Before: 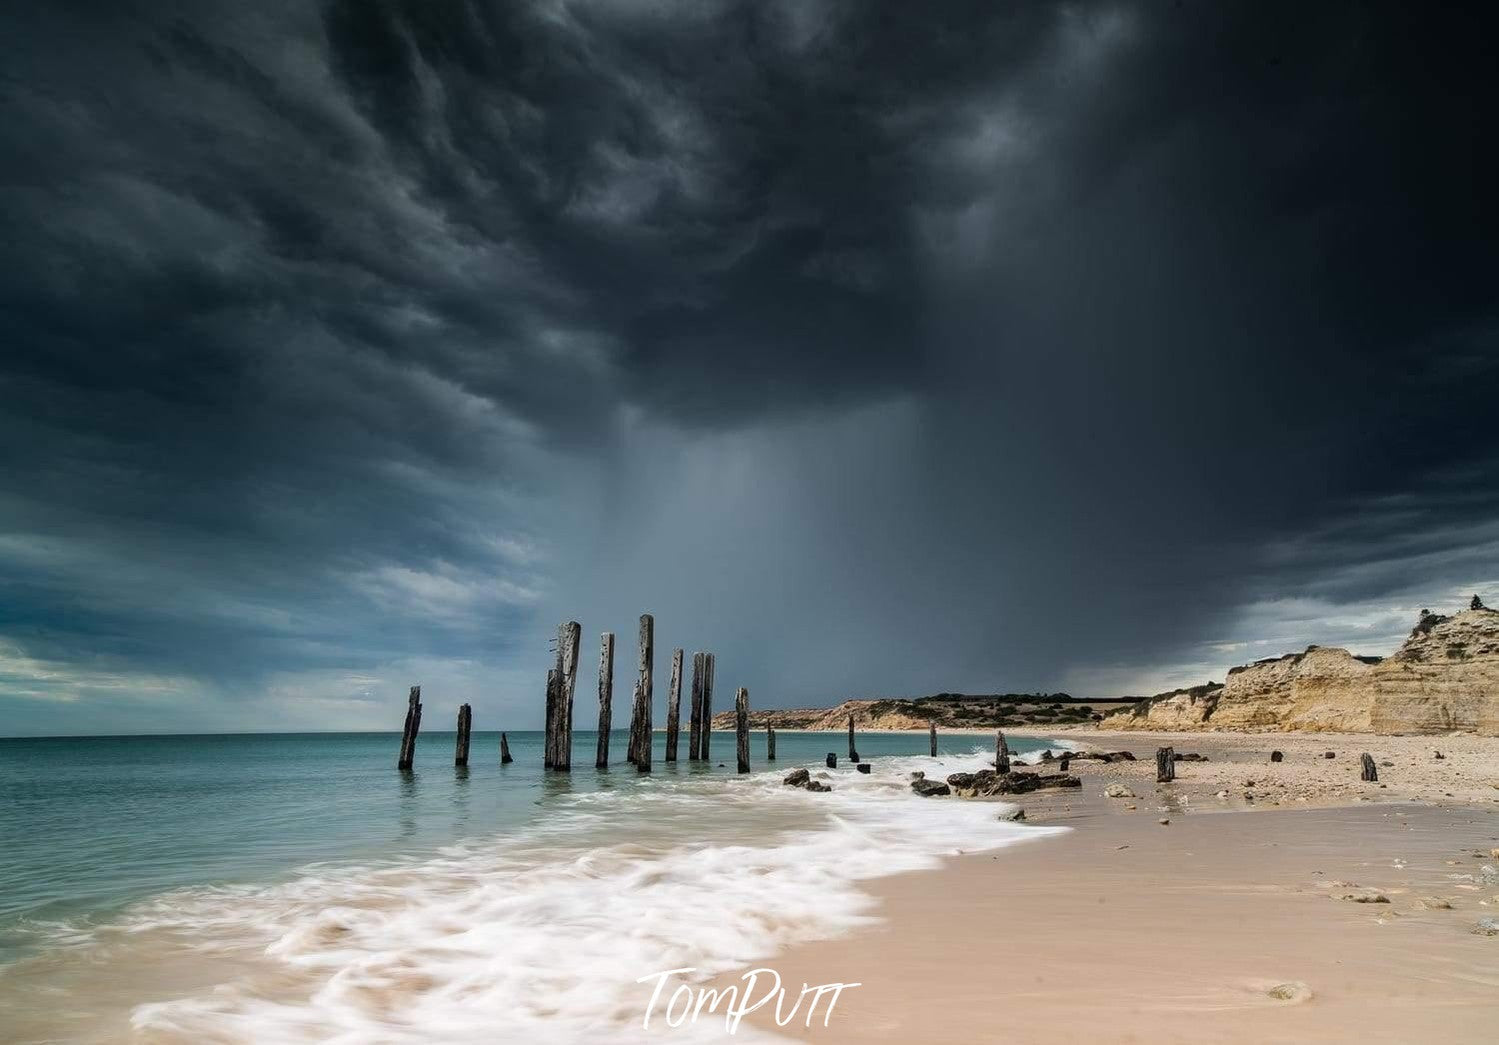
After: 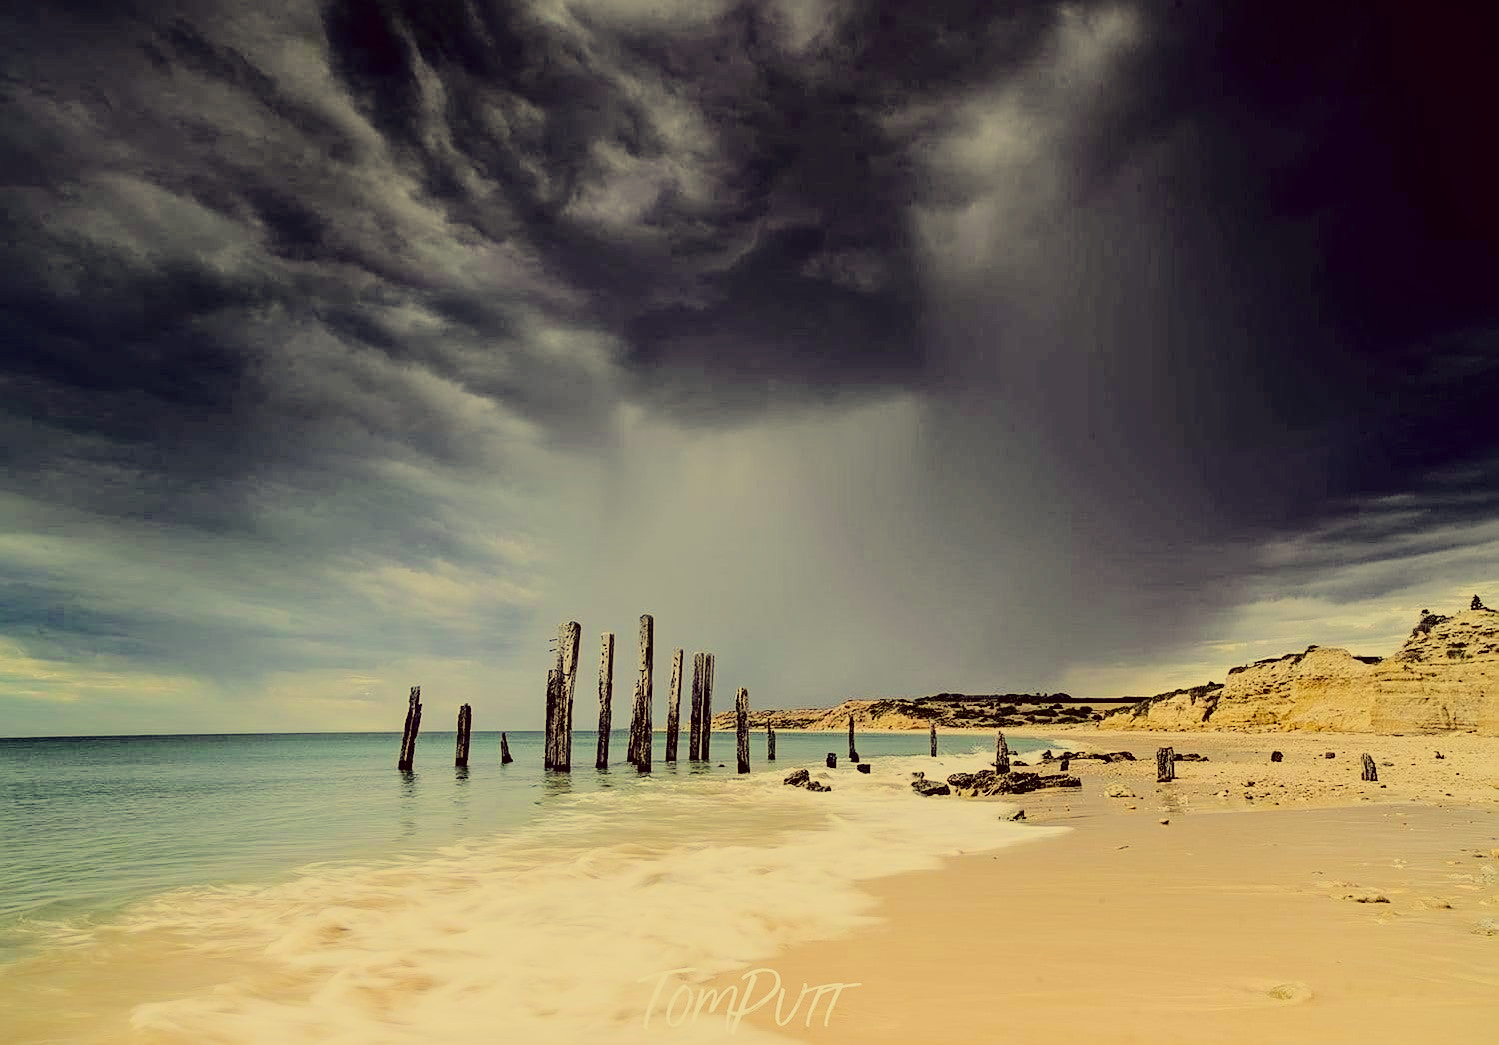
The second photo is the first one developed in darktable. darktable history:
exposure: exposure 0.379 EV, compensate exposure bias true, compensate highlight preservation false
sharpen: on, module defaults
color balance rgb: power › chroma 0.524%, power › hue 261.55°, perceptual saturation grading › global saturation -0.022%, global vibrance 33.44%
filmic rgb: black relative exposure -7.99 EV, white relative exposure 8.02 EV, hardness 2.42, latitude 10.23%, contrast 0.729, highlights saturation mix 9.19%, shadows ↔ highlights balance 2%
color correction: highlights a* -0.399, highlights b* 39.87, shadows a* 9.91, shadows b* -0.879
tone equalizer: mask exposure compensation -0.503 EV
tone curve: curves: ch0 [(0, 0) (0.003, 0.001) (0.011, 0.006) (0.025, 0.012) (0.044, 0.018) (0.069, 0.025) (0.1, 0.045) (0.136, 0.074) (0.177, 0.124) (0.224, 0.196) (0.277, 0.289) (0.335, 0.396) (0.399, 0.495) (0.468, 0.585) (0.543, 0.663) (0.623, 0.728) (0.709, 0.808) (0.801, 0.87) (0.898, 0.932) (1, 1)], color space Lab, independent channels, preserve colors none
local contrast: mode bilateral grid, contrast 10, coarseness 25, detail 115%, midtone range 0.2
